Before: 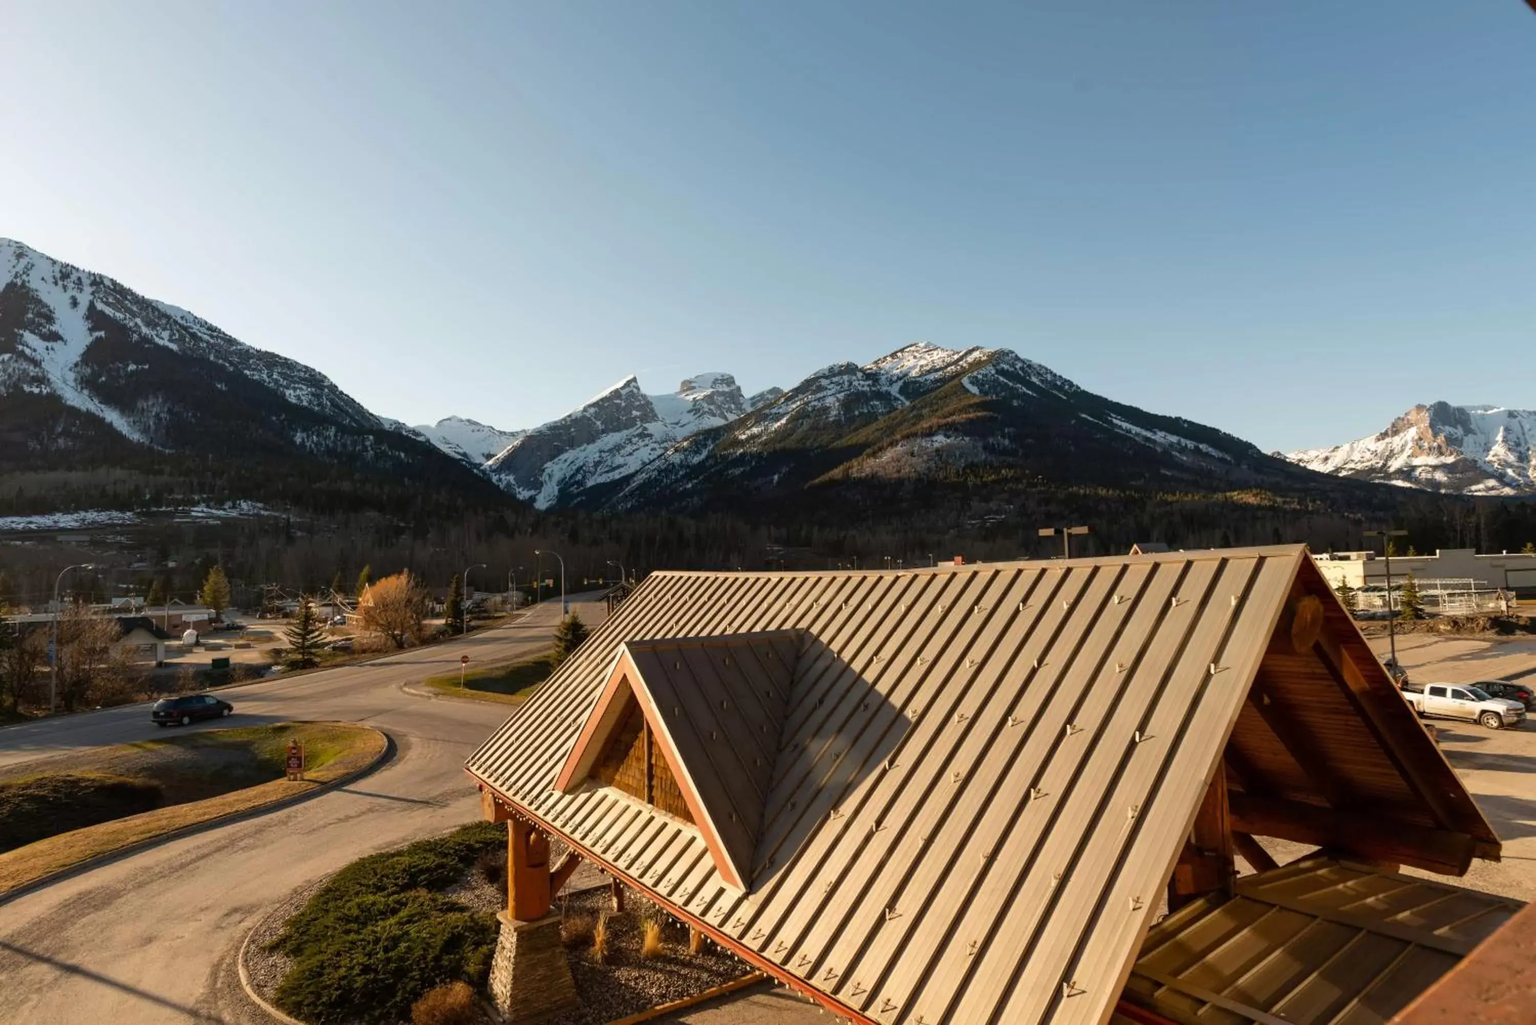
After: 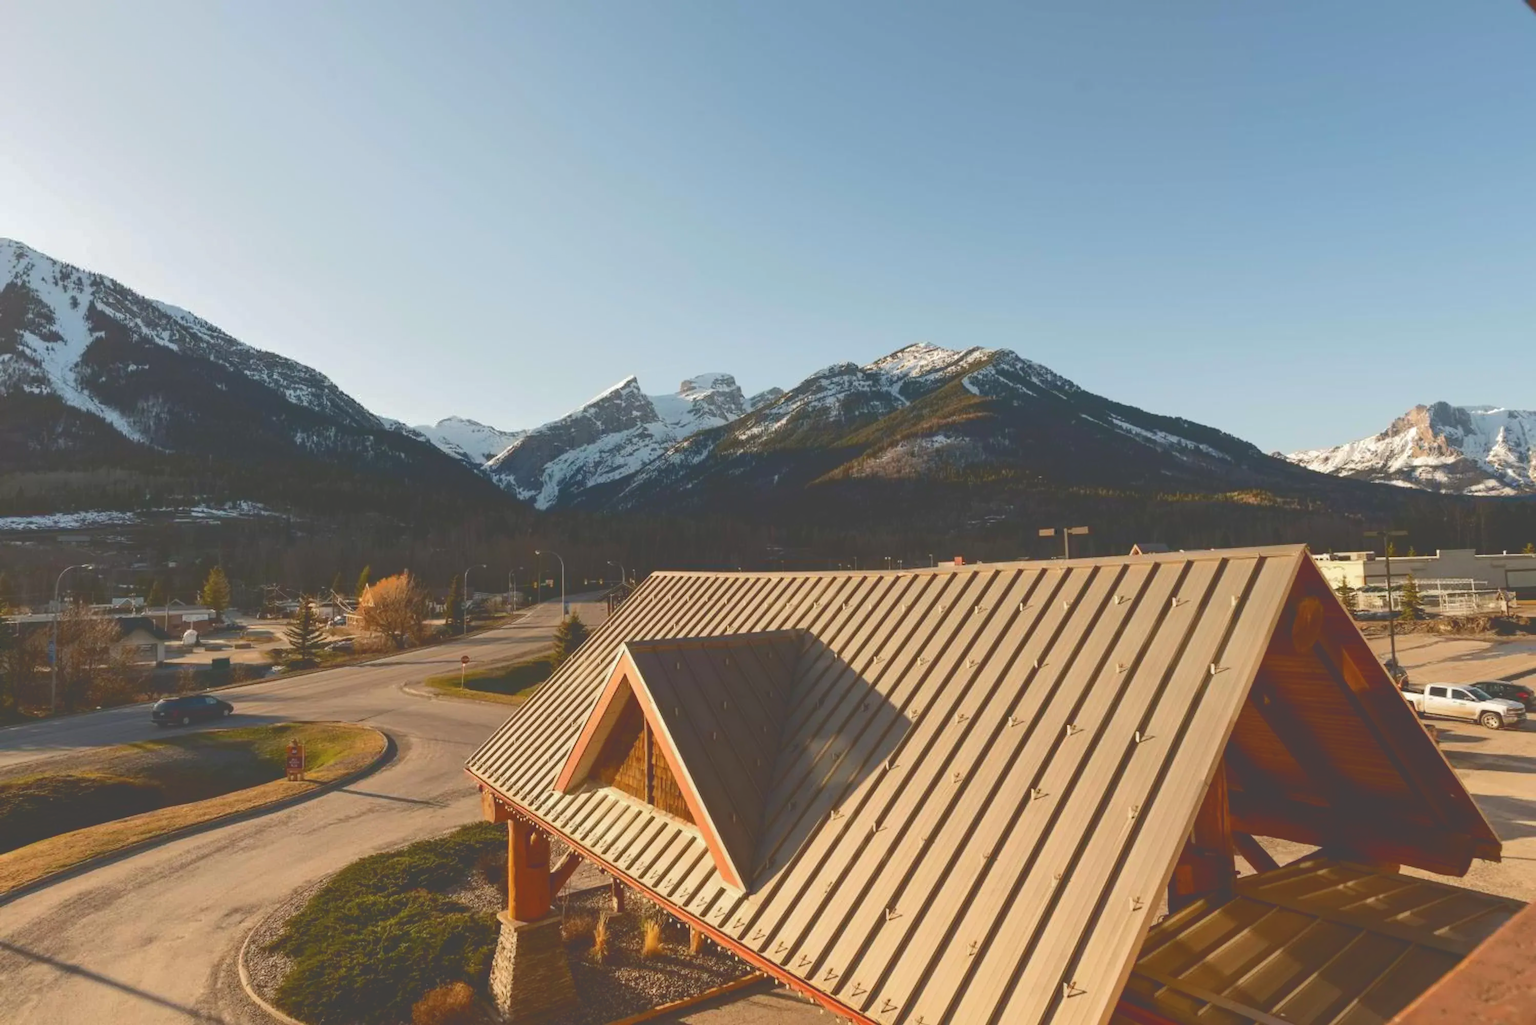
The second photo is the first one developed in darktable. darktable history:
tone curve: curves: ch0 [(0, 0) (0.003, 0.264) (0.011, 0.264) (0.025, 0.265) (0.044, 0.269) (0.069, 0.273) (0.1, 0.28) (0.136, 0.292) (0.177, 0.309) (0.224, 0.336) (0.277, 0.371) (0.335, 0.412) (0.399, 0.469) (0.468, 0.533) (0.543, 0.595) (0.623, 0.66) (0.709, 0.73) (0.801, 0.8) (0.898, 0.854) (1, 1)], color space Lab, independent channels, preserve colors none
tone equalizer: on, module defaults
